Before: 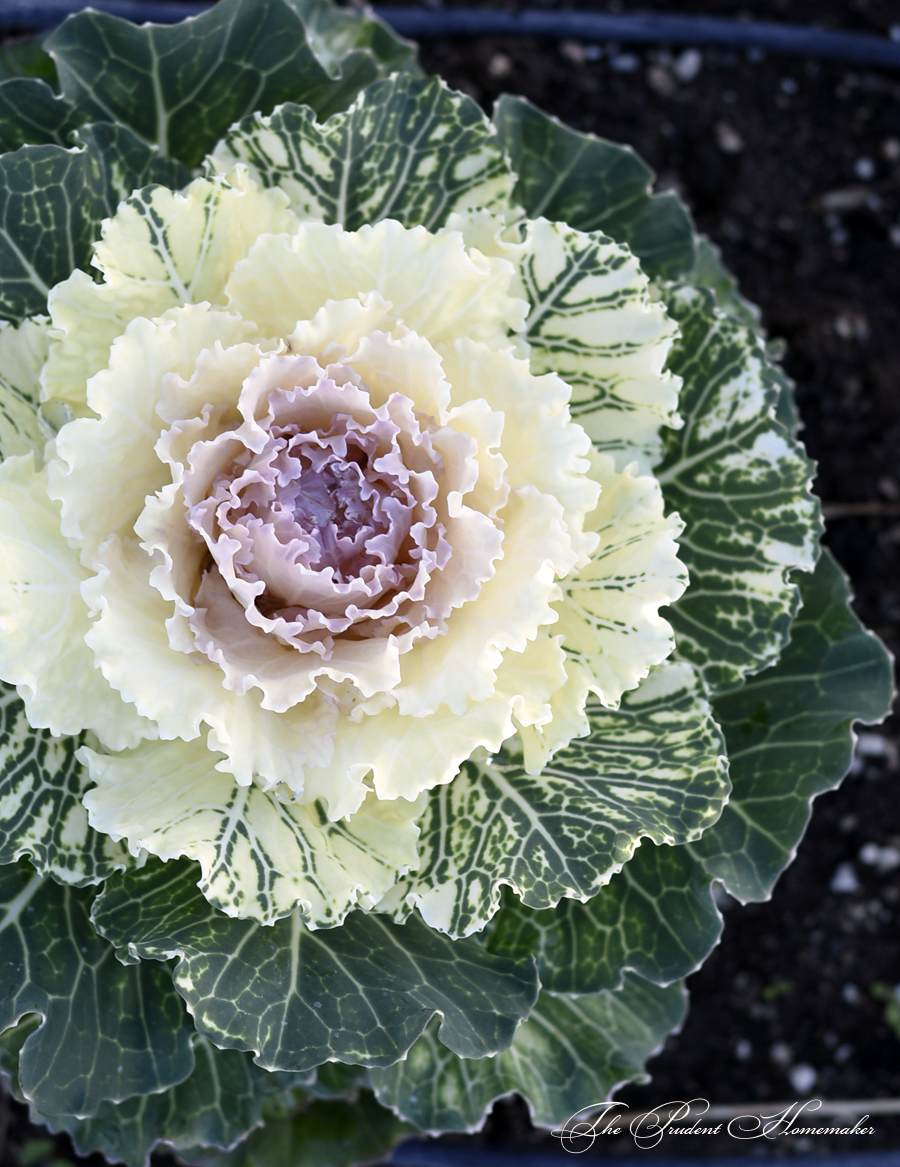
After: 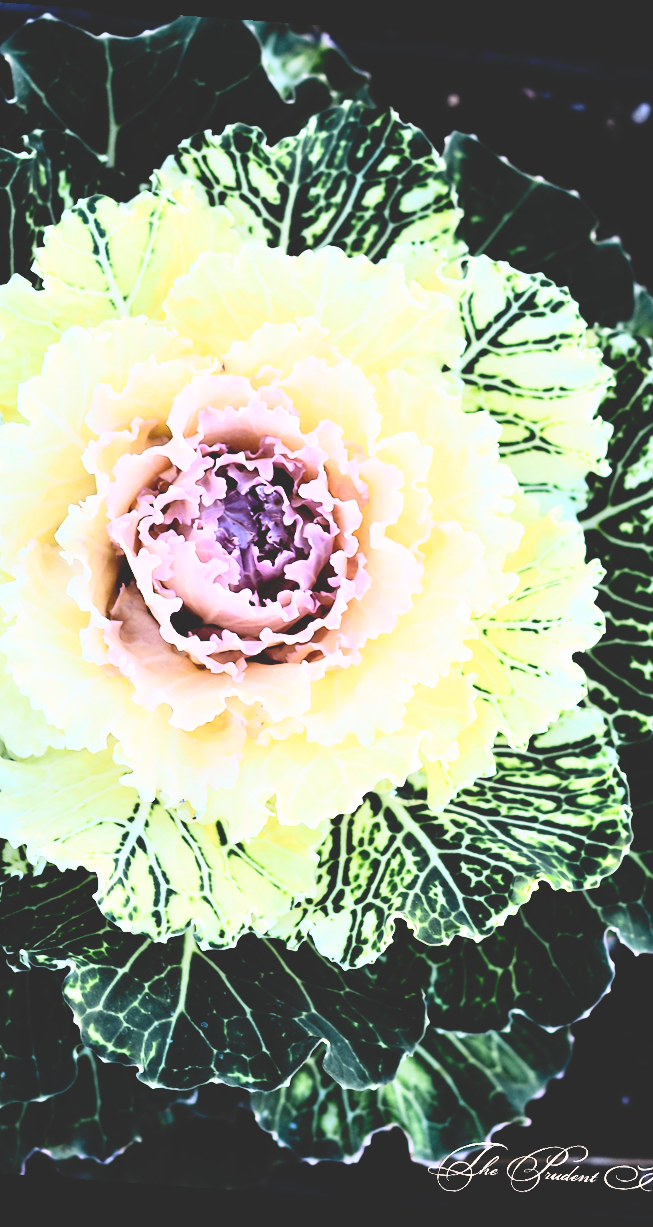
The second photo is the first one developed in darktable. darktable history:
rotate and perspective: rotation 4.1°, automatic cropping off
exposure: exposure -0.462 EV, compensate highlight preservation false
crop and rotate: left 12.648%, right 20.685%
rgb curve: curves: ch0 [(0, 0) (0.21, 0.15) (0.24, 0.21) (0.5, 0.75) (0.75, 0.96) (0.89, 0.99) (1, 1)]; ch1 [(0, 0.02) (0.21, 0.13) (0.25, 0.2) (0.5, 0.67) (0.75, 0.9) (0.89, 0.97) (1, 1)]; ch2 [(0, 0.02) (0.21, 0.13) (0.25, 0.2) (0.5, 0.67) (0.75, 0.9) (0.89, 0.97) (1, 1)], compensate middle gray true
contrast brightness saturation: contrast 0.2, brightness 0.15, saturation 0.14
base curve: curves: ch0 [(0, 0.02) (0.083, 0.036) (1, 1)], preserve colors none
